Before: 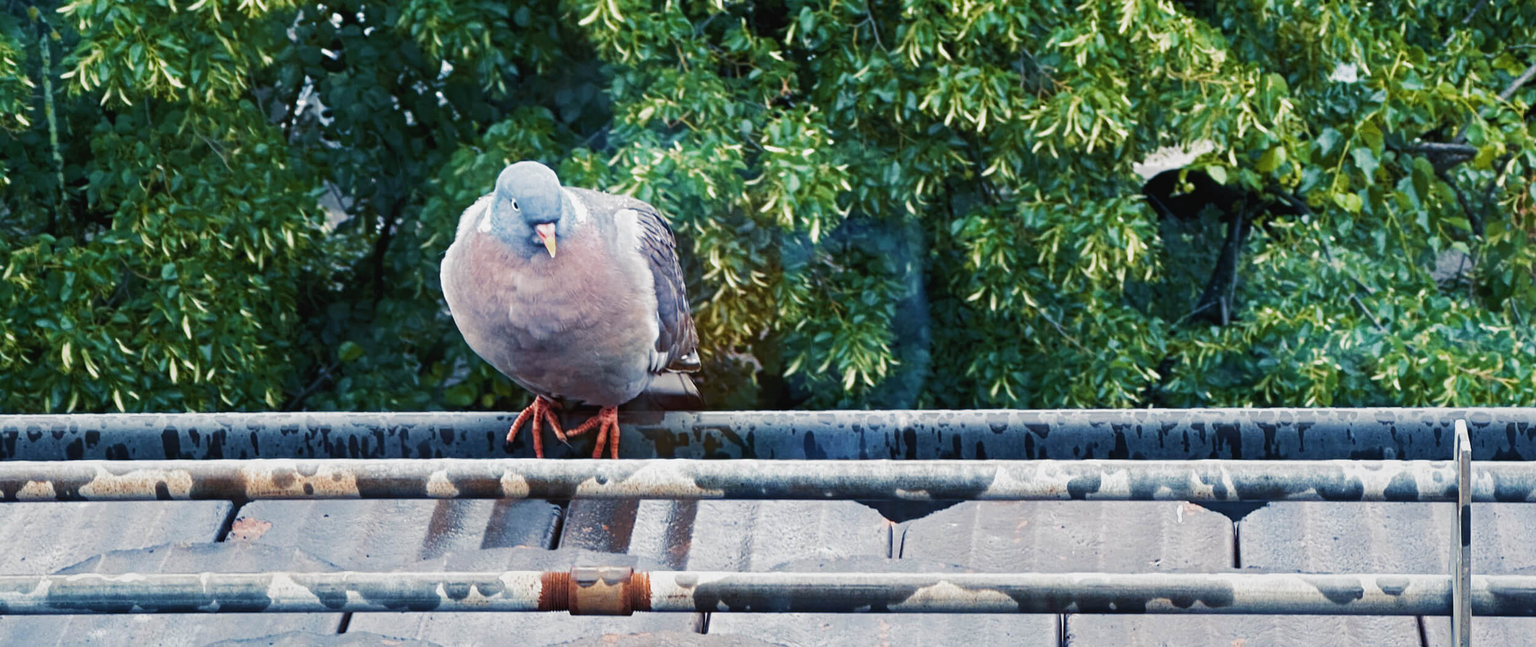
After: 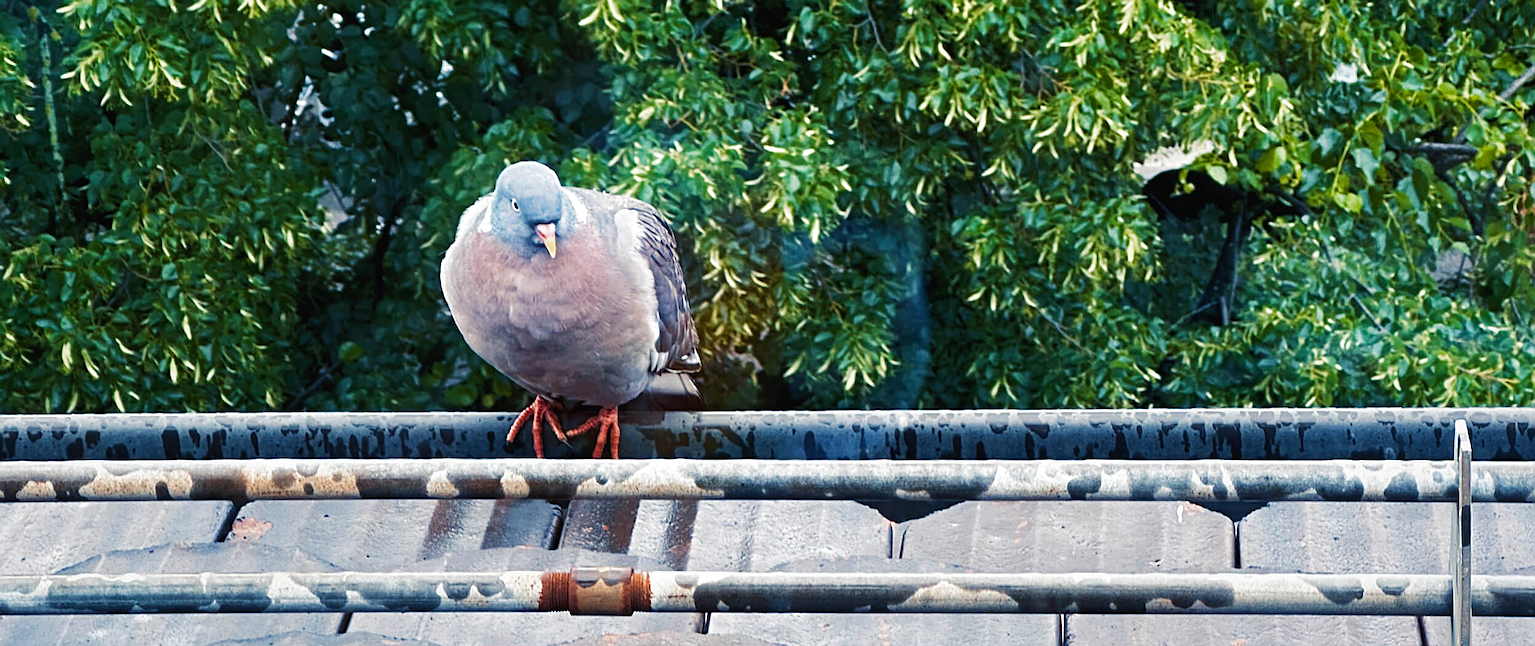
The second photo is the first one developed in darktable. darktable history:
vibrance: on, module defaults
sharpen: amount 0.478
color balance: contrast 10%
